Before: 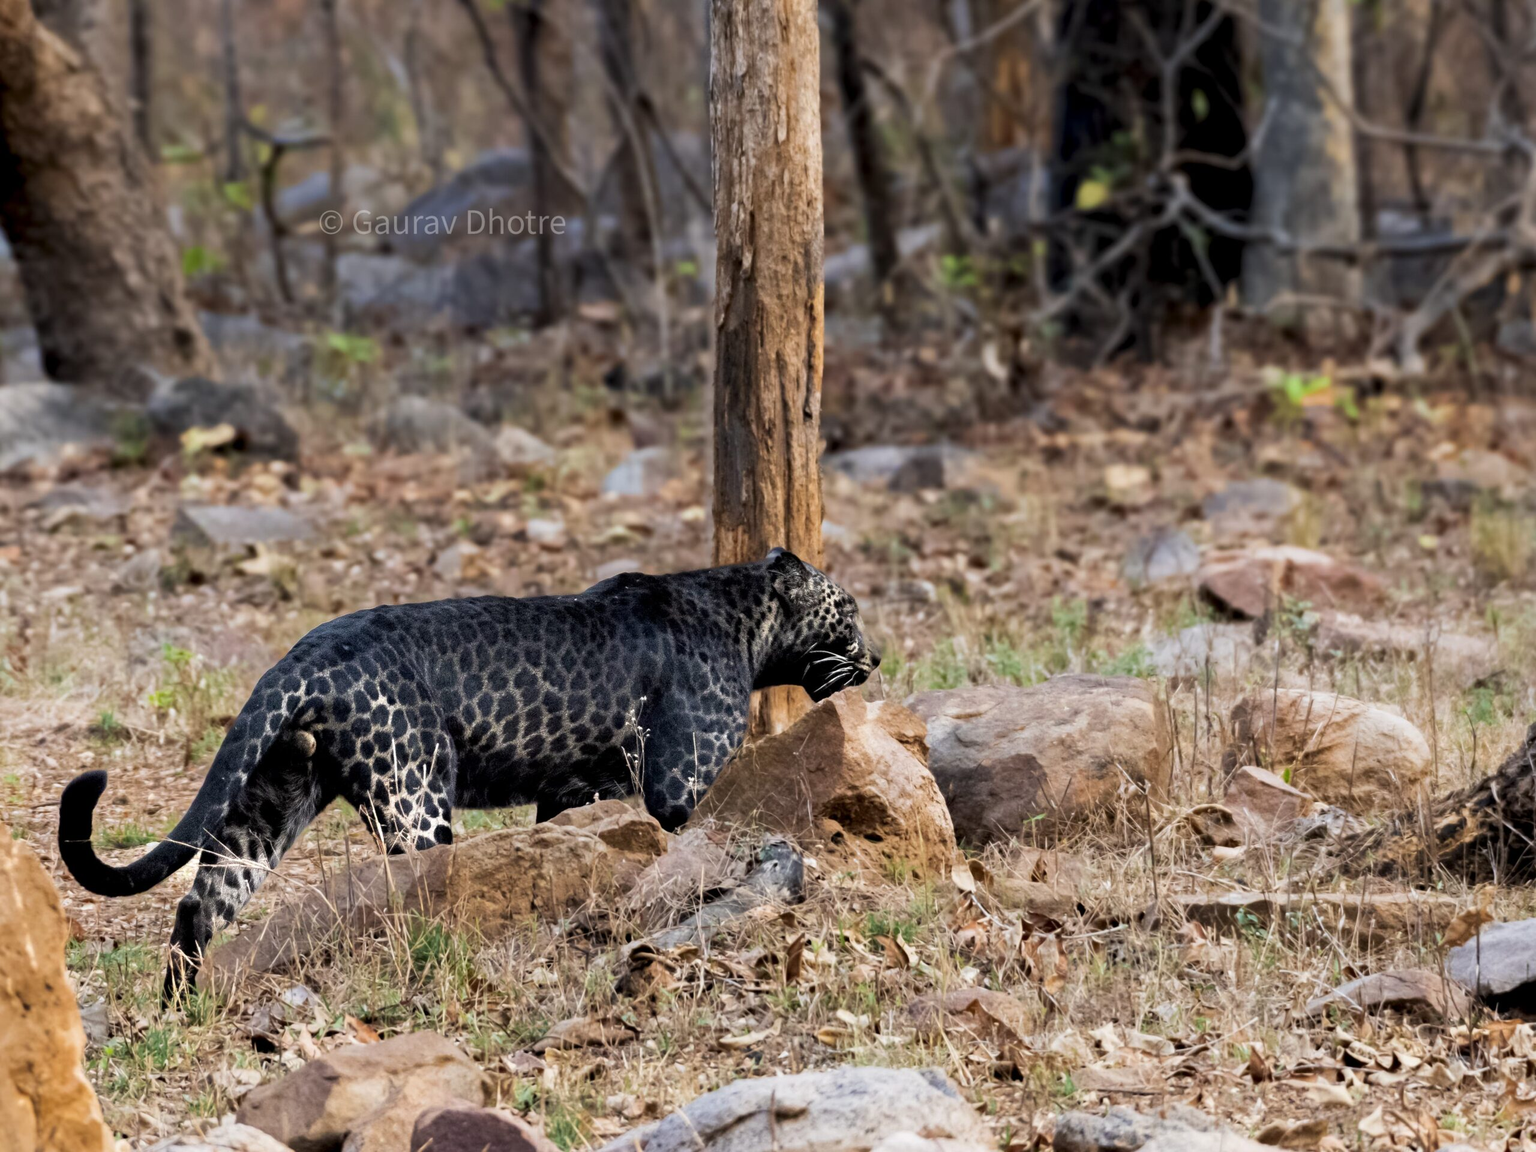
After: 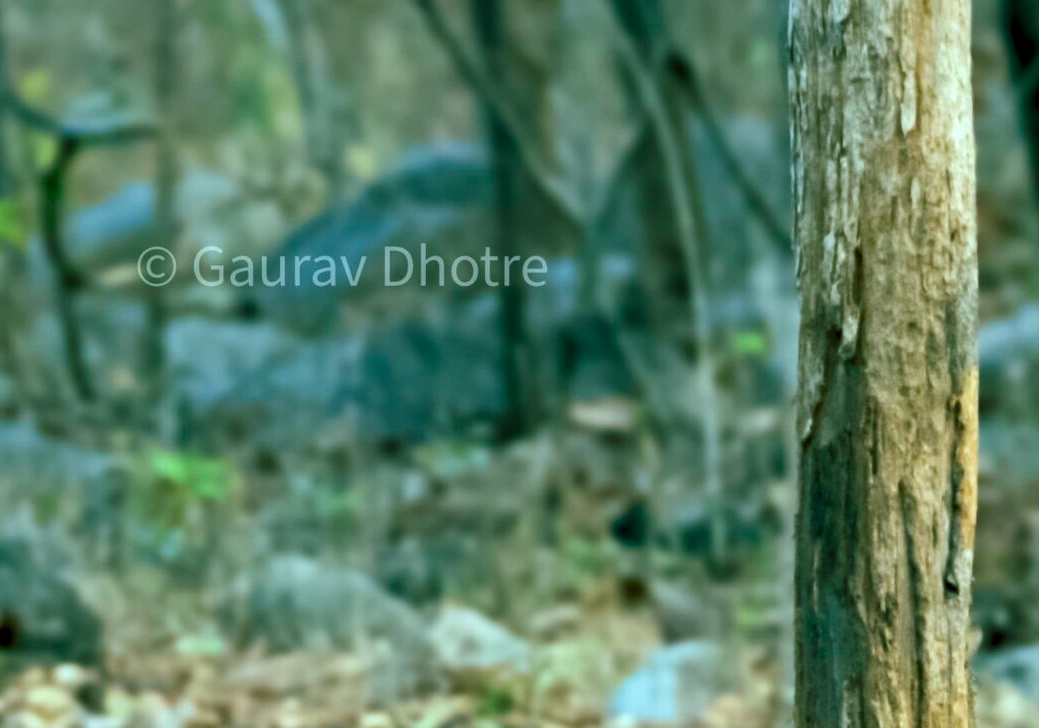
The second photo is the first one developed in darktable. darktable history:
crop: left 15.452%, top 5.459%, right 43.956%, bottom 56.62%
color balance rgb: shadows lift › chroma 11.71%, shadows lift › hue 133.46°, power › chroma 2.15%, power › hue 166.83°, highlights gain › chroma 4%, highlights gain › hue 200.2°, perceptual saturation grading › global saturation 18.05%
color correction: saturation 0.99
exposure: black level correction 0.001, exposure 0.5 EV, compensate exposure bias true, compensate highlight preservation false
